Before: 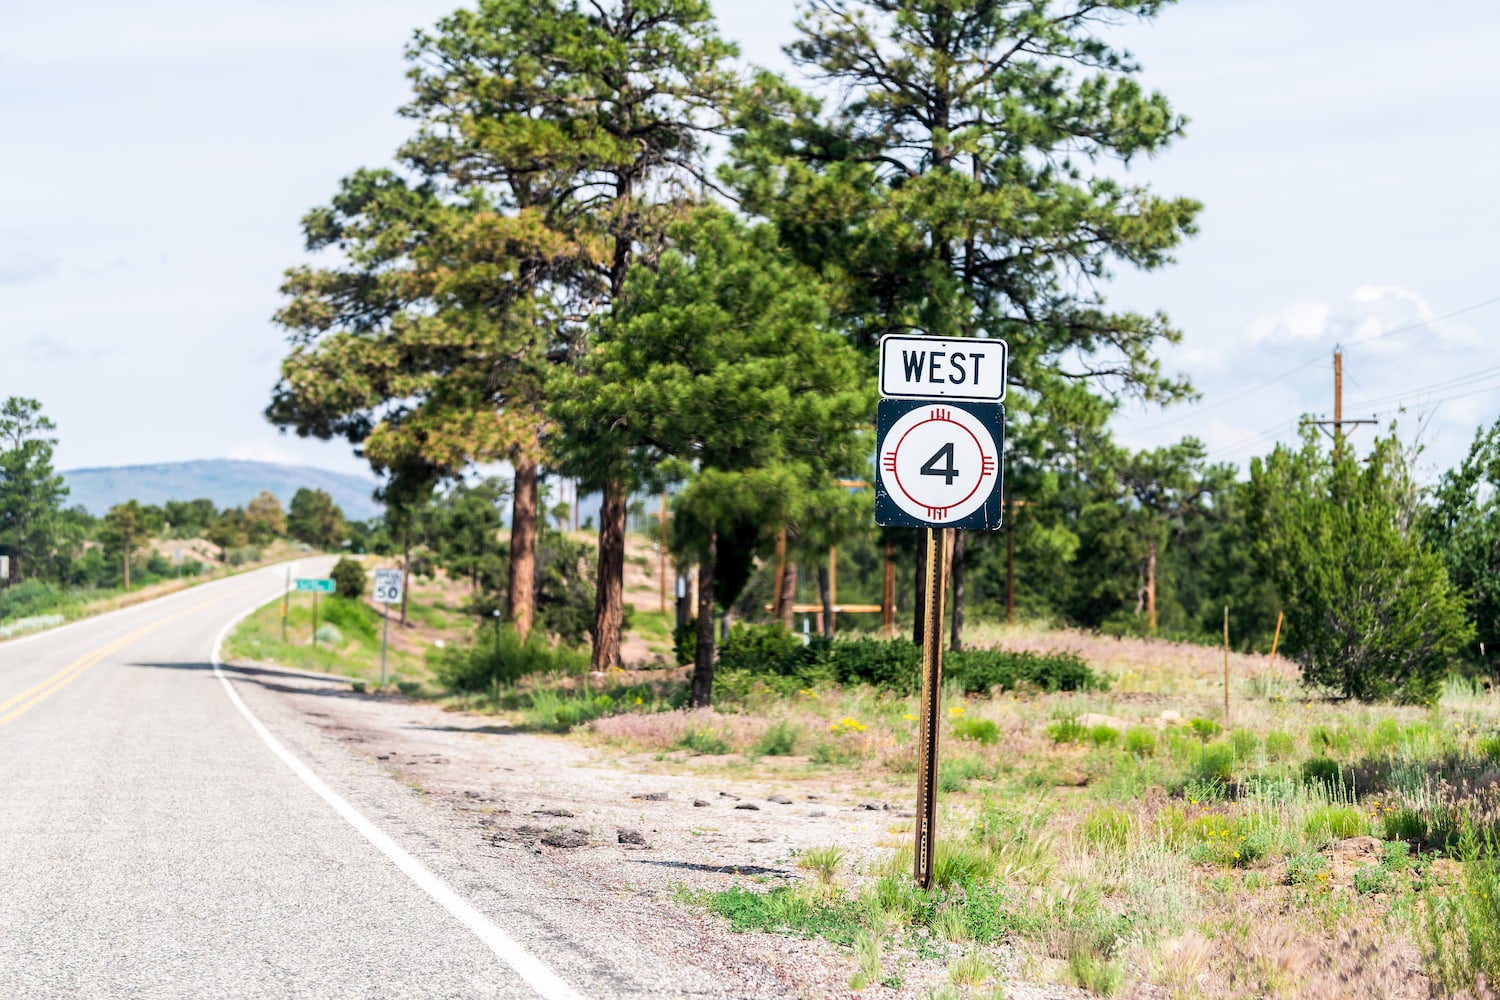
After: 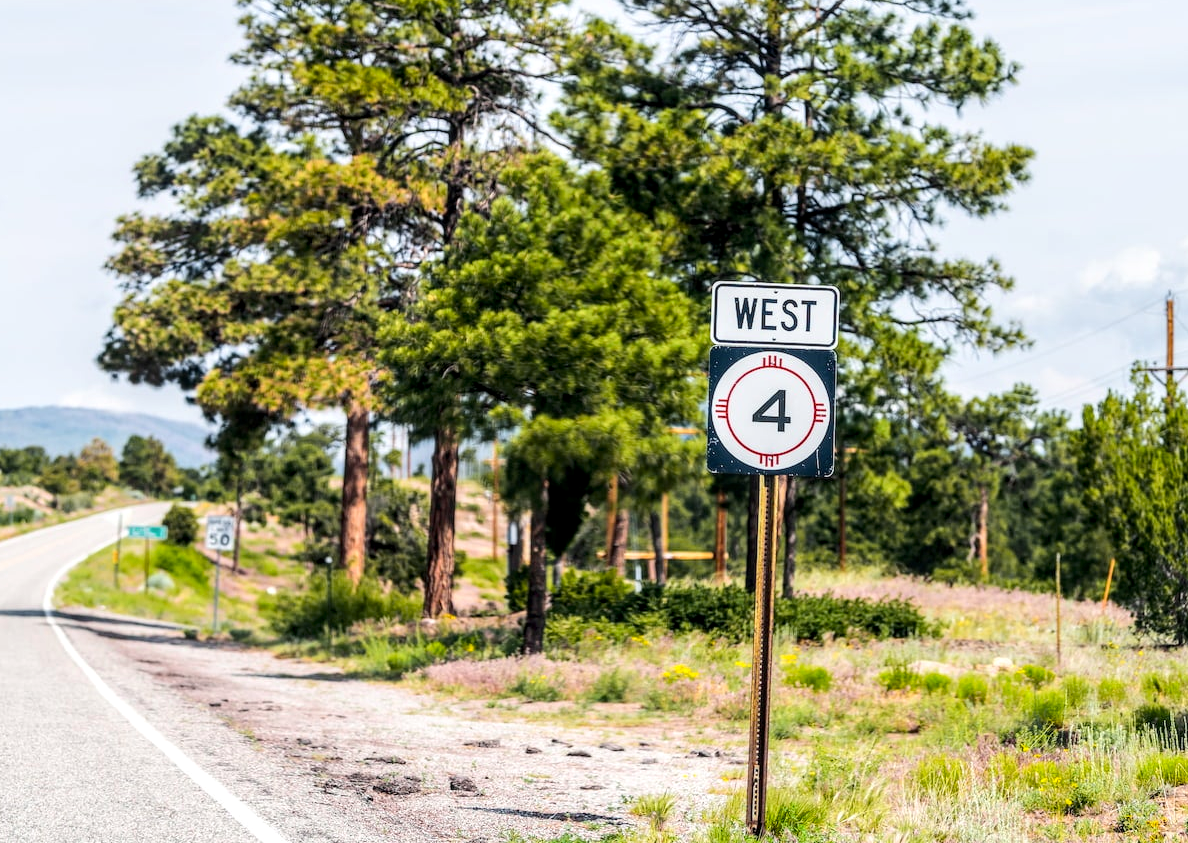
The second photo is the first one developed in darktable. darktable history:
tone curve: curves: ch0 [(0, 0.003) (0.117, 0.101) (0.257, 0.246) (0.408, 0.432) (0.611, 0.653) (0.824, 0.846) (1, 1)]; ch1 [(0, 0) (0.227, 0.197) (0.405, 0.421) (0.501, 0.501) (0.522, 0.53) (0.563, 0.572) (0.589, 0.611) (0.699, 0.709) (0.976, 0.992)]; ch2 [(0, 0) (0.208, 0.176) (0.377, 0.38) (0.5, 0.5) (0.537, 0.534) (0.571, 0.576) (0.681, 0.746) (1, 1)], color space Lab, independent channels, preserve colors none
local contrast: detail 130%
crop: left 11.225%, top 5.381%, right 9.565%, bottom 10.314%
